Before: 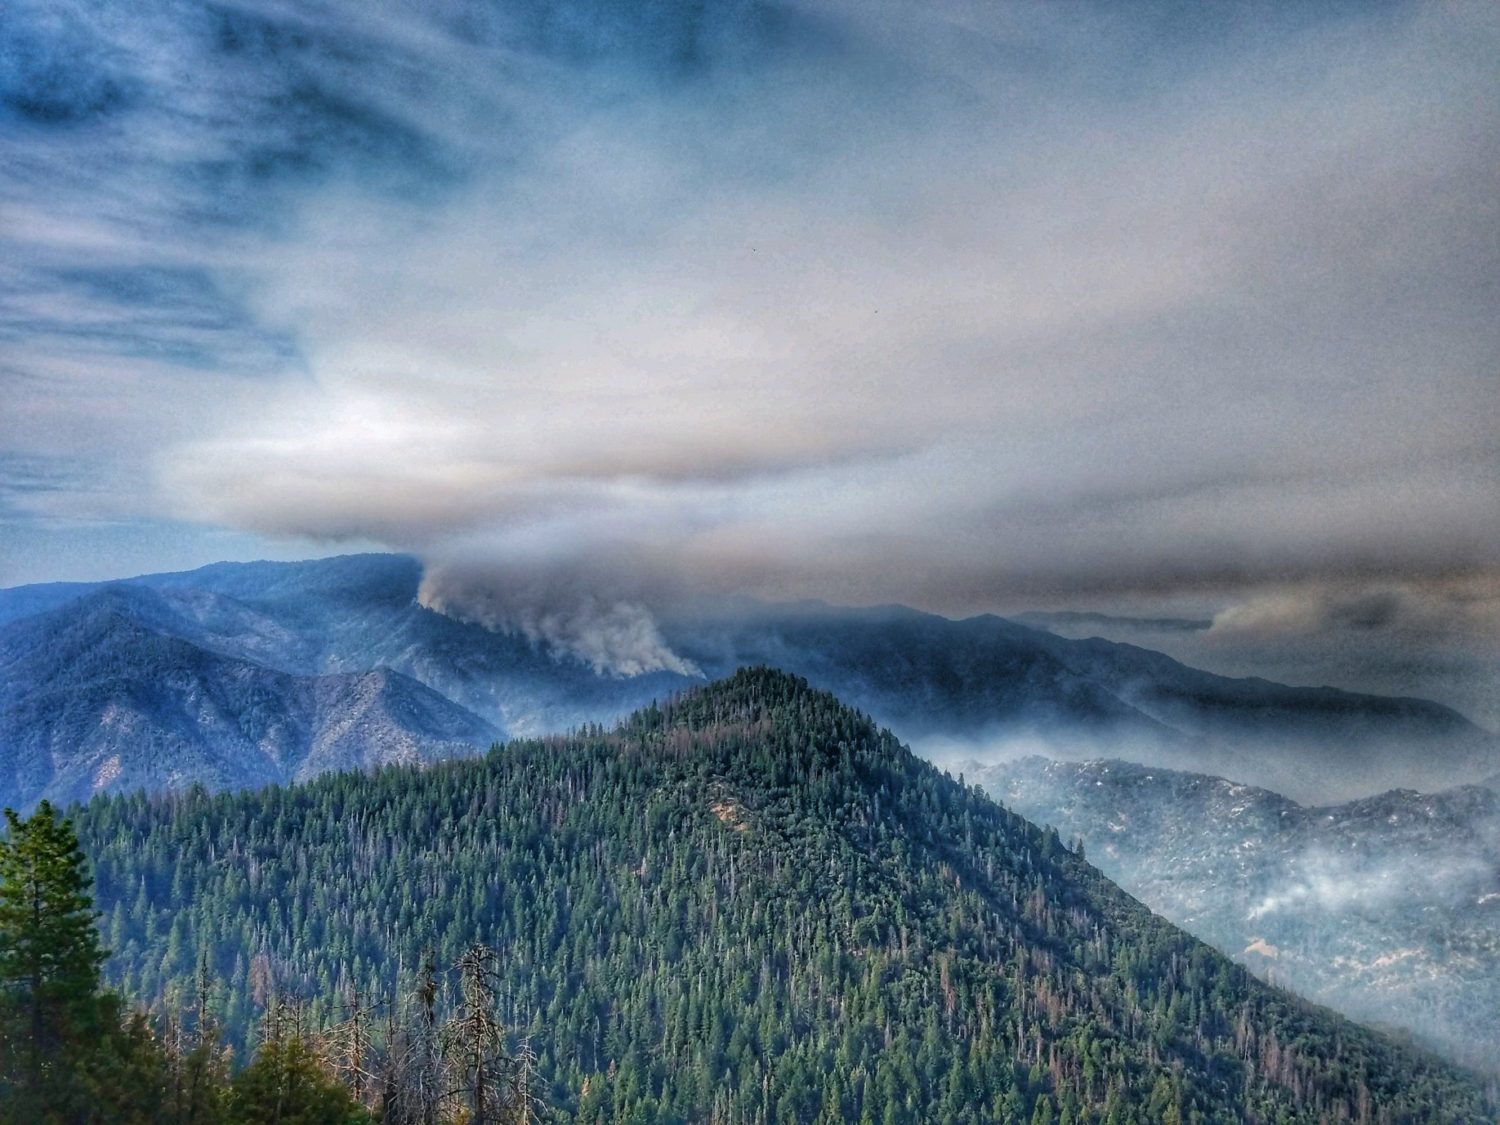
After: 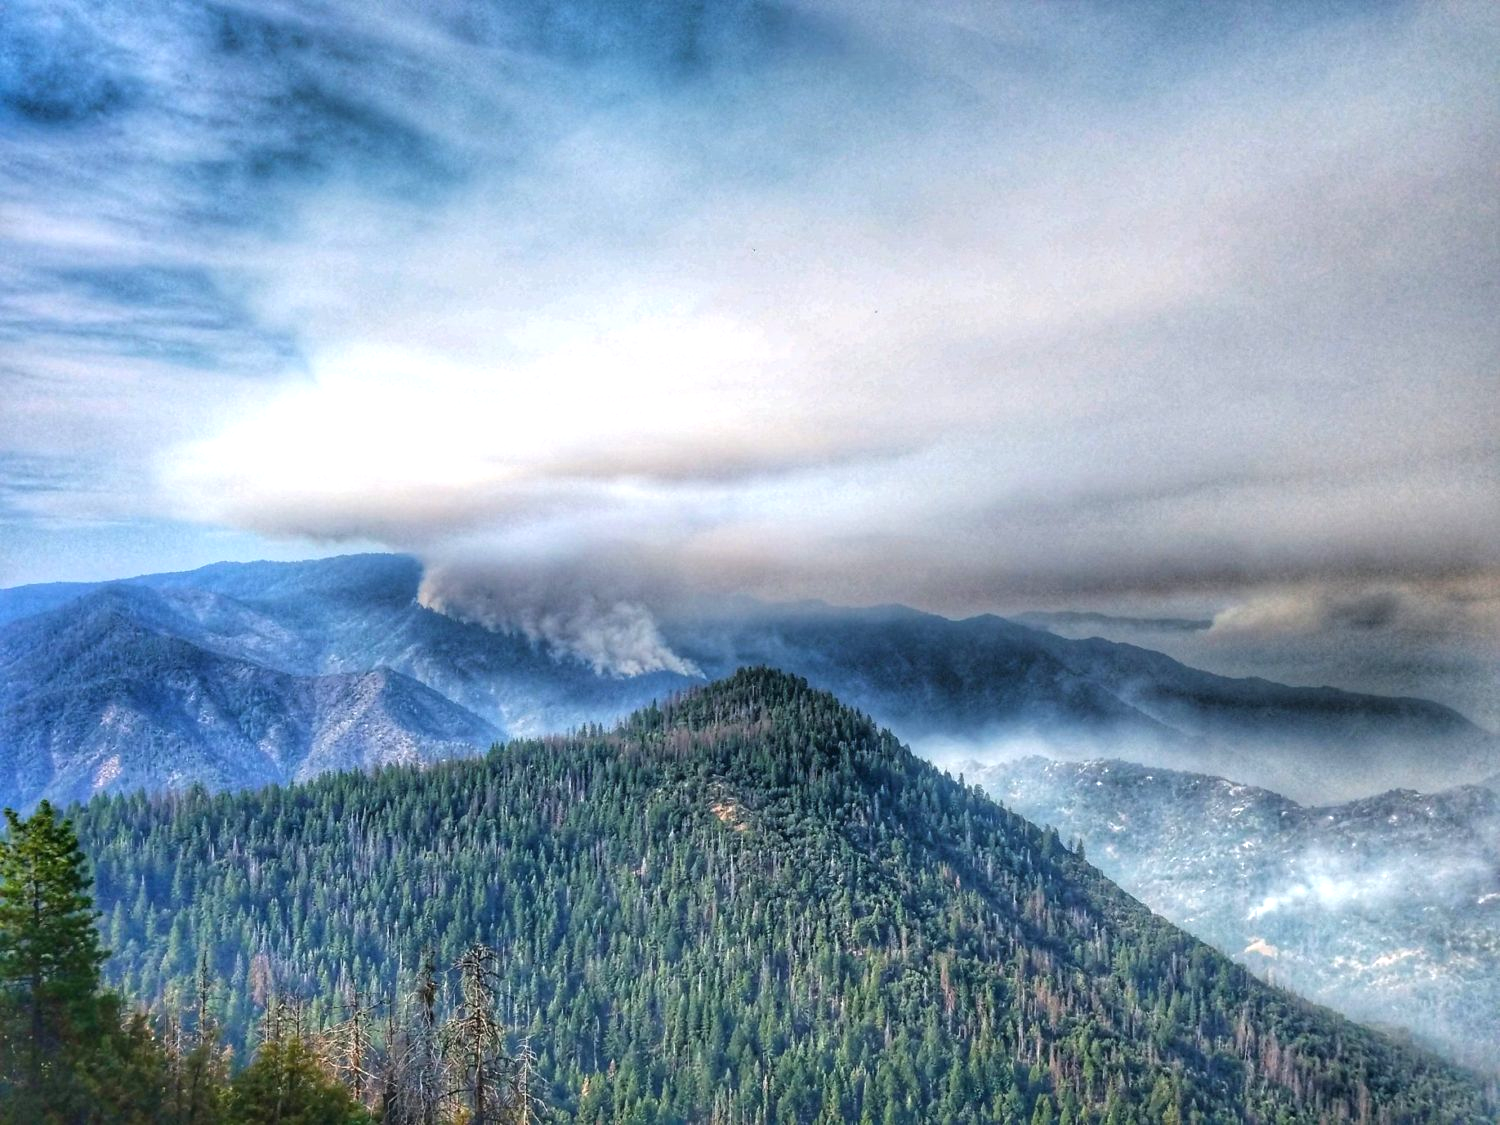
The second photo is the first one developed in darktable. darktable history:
exposure: black level correction 0, exposure 0.704 EV, compensate exposure bias true, compensate highlight preservation false
